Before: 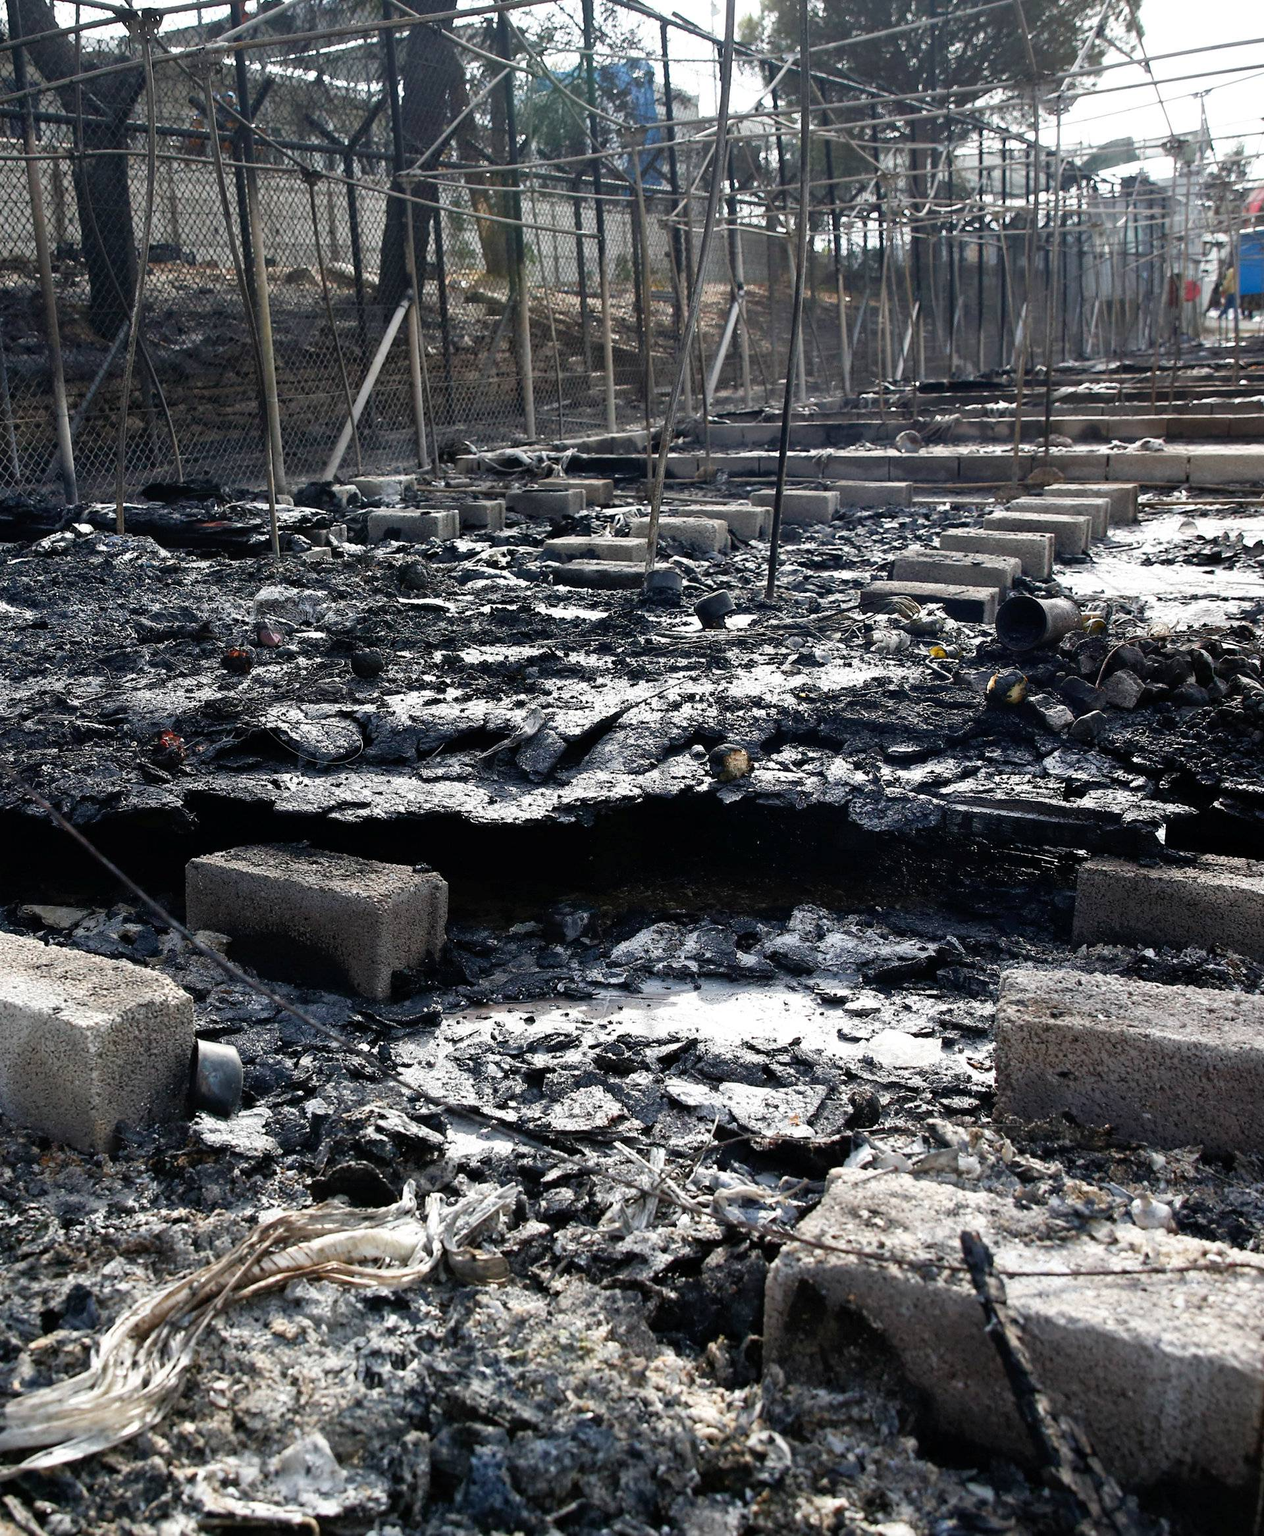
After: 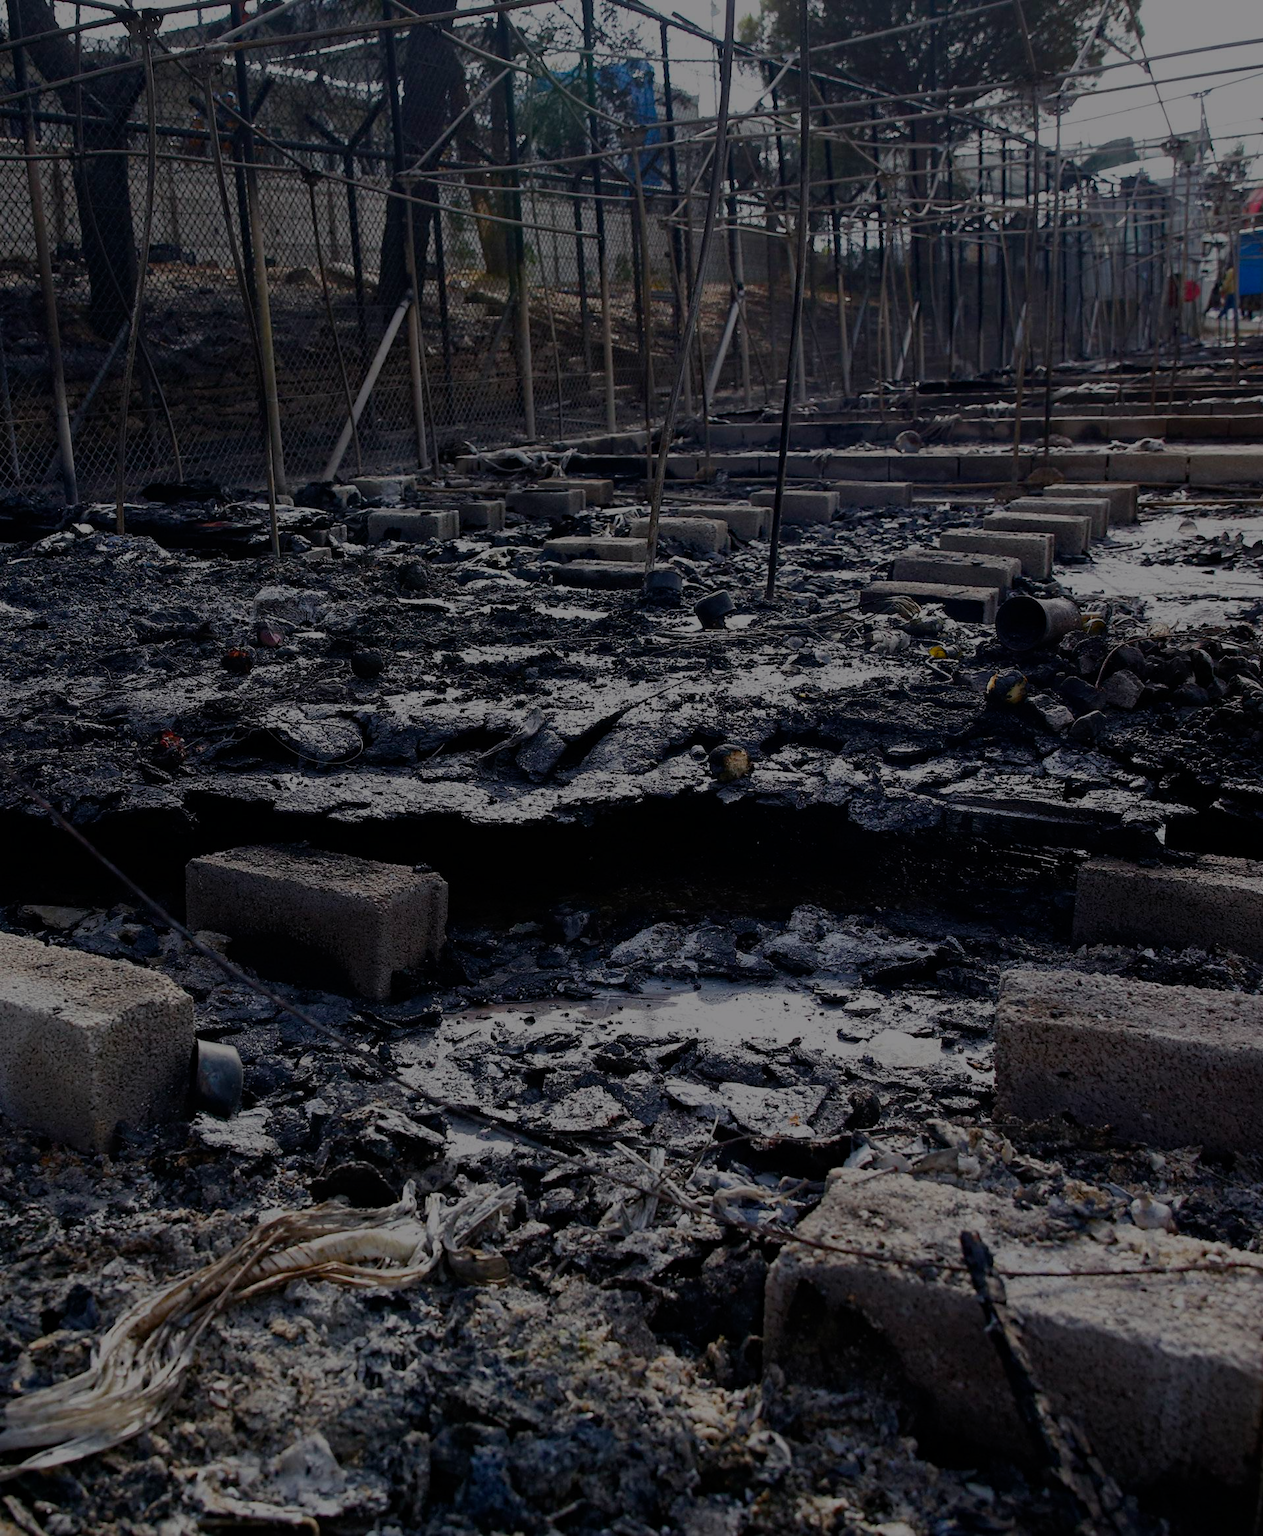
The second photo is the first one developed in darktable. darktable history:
exposure: exposure -1.938 EV, compensate highlight preservation false
haze removal: compatibility mode true, adaptive false
color balance rgb: shadows lift › chroma 3.142%, shadows lift › hue 280.19°, linear chroma grading › global chroma 14.45%, perceptual saturation grading › global saturation 19.752%, global vibrance 9.354%
